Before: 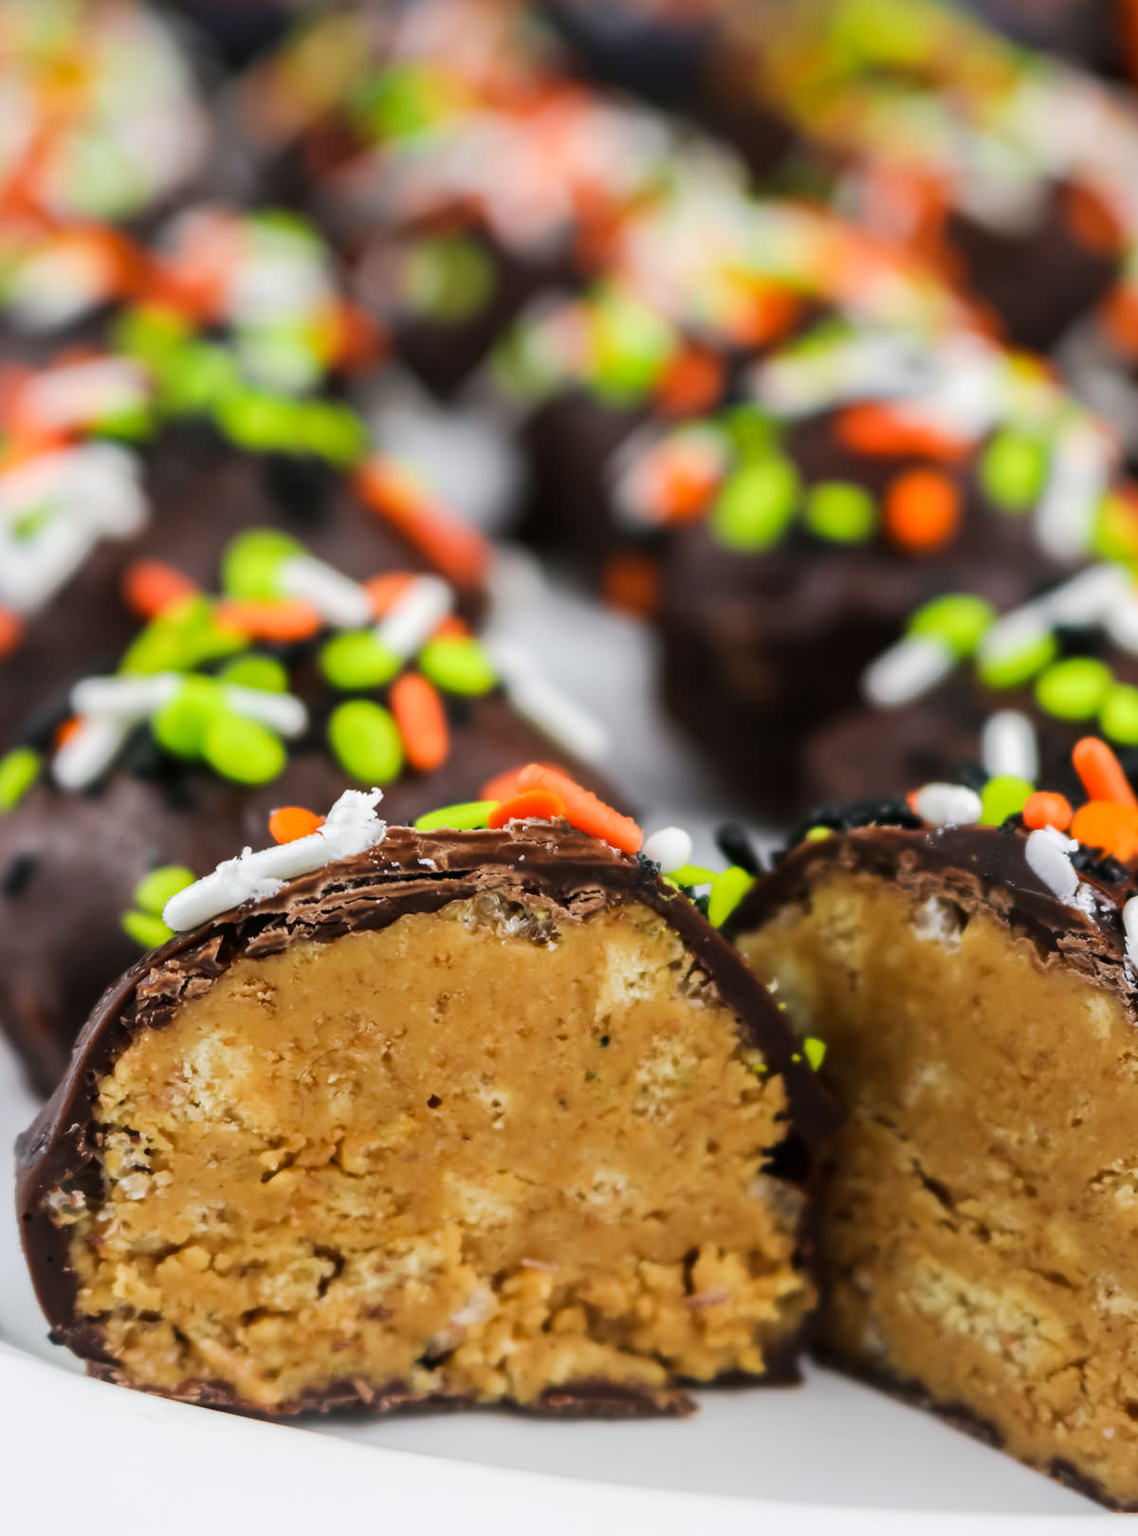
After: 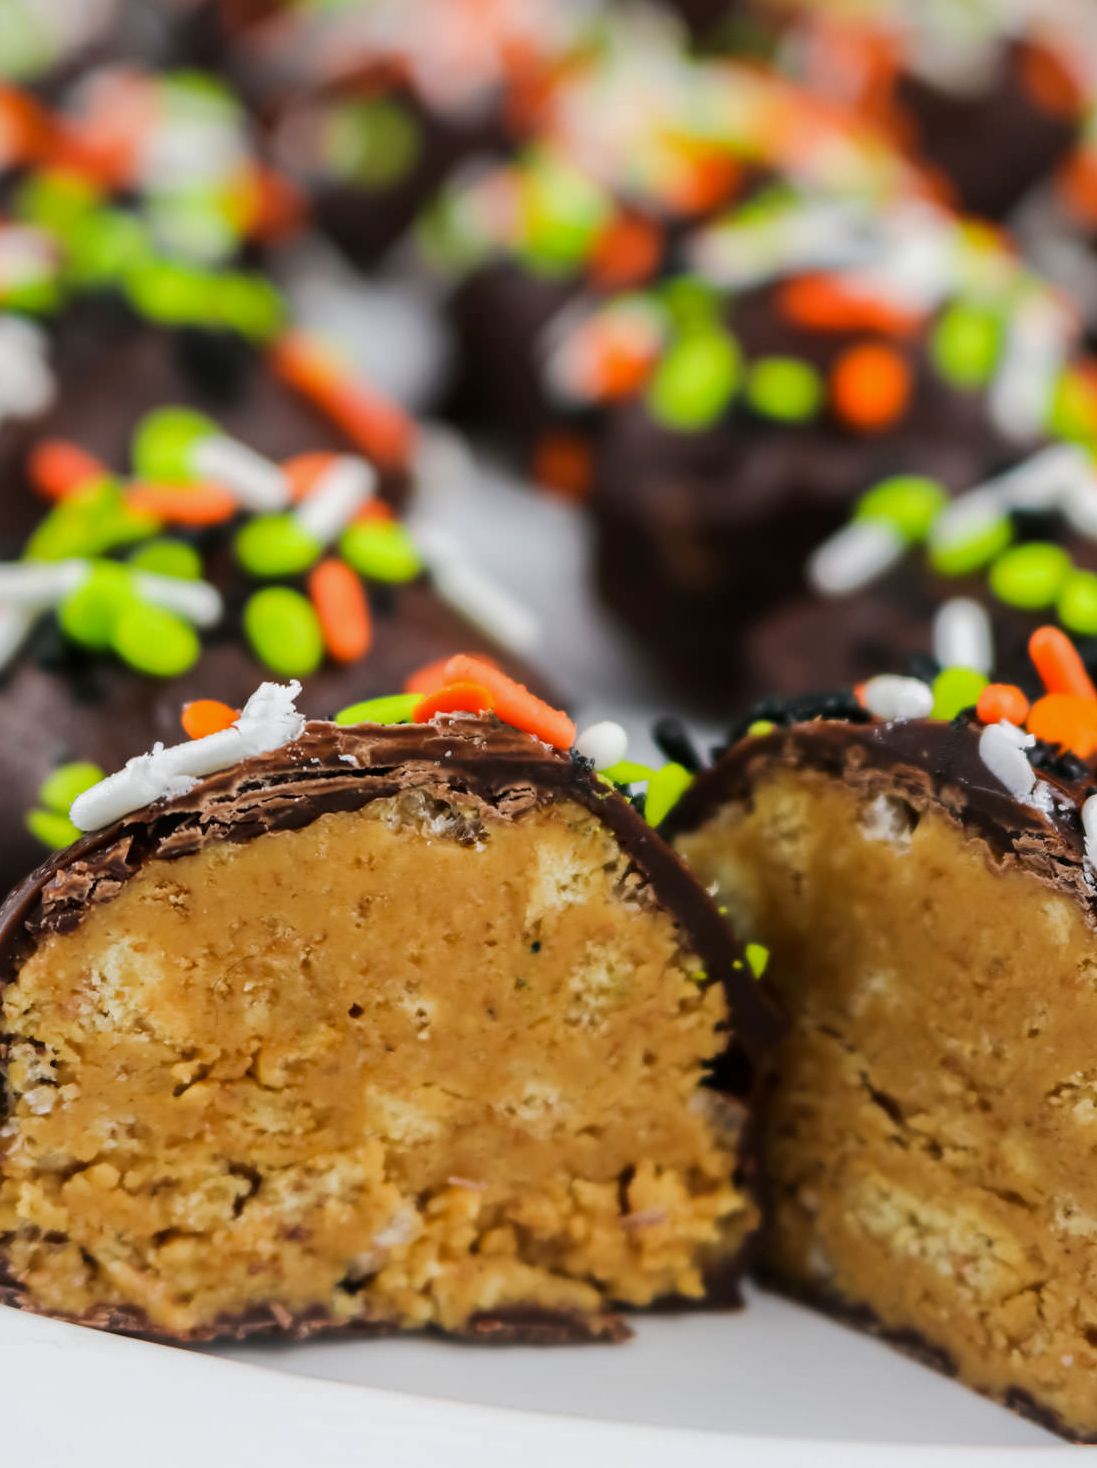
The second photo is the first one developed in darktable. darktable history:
shadows and highlights: shadows -20.65, white point adjustment -2.02, highlights -35.13
crop and rotate: left 8.523%, top 9.345%
